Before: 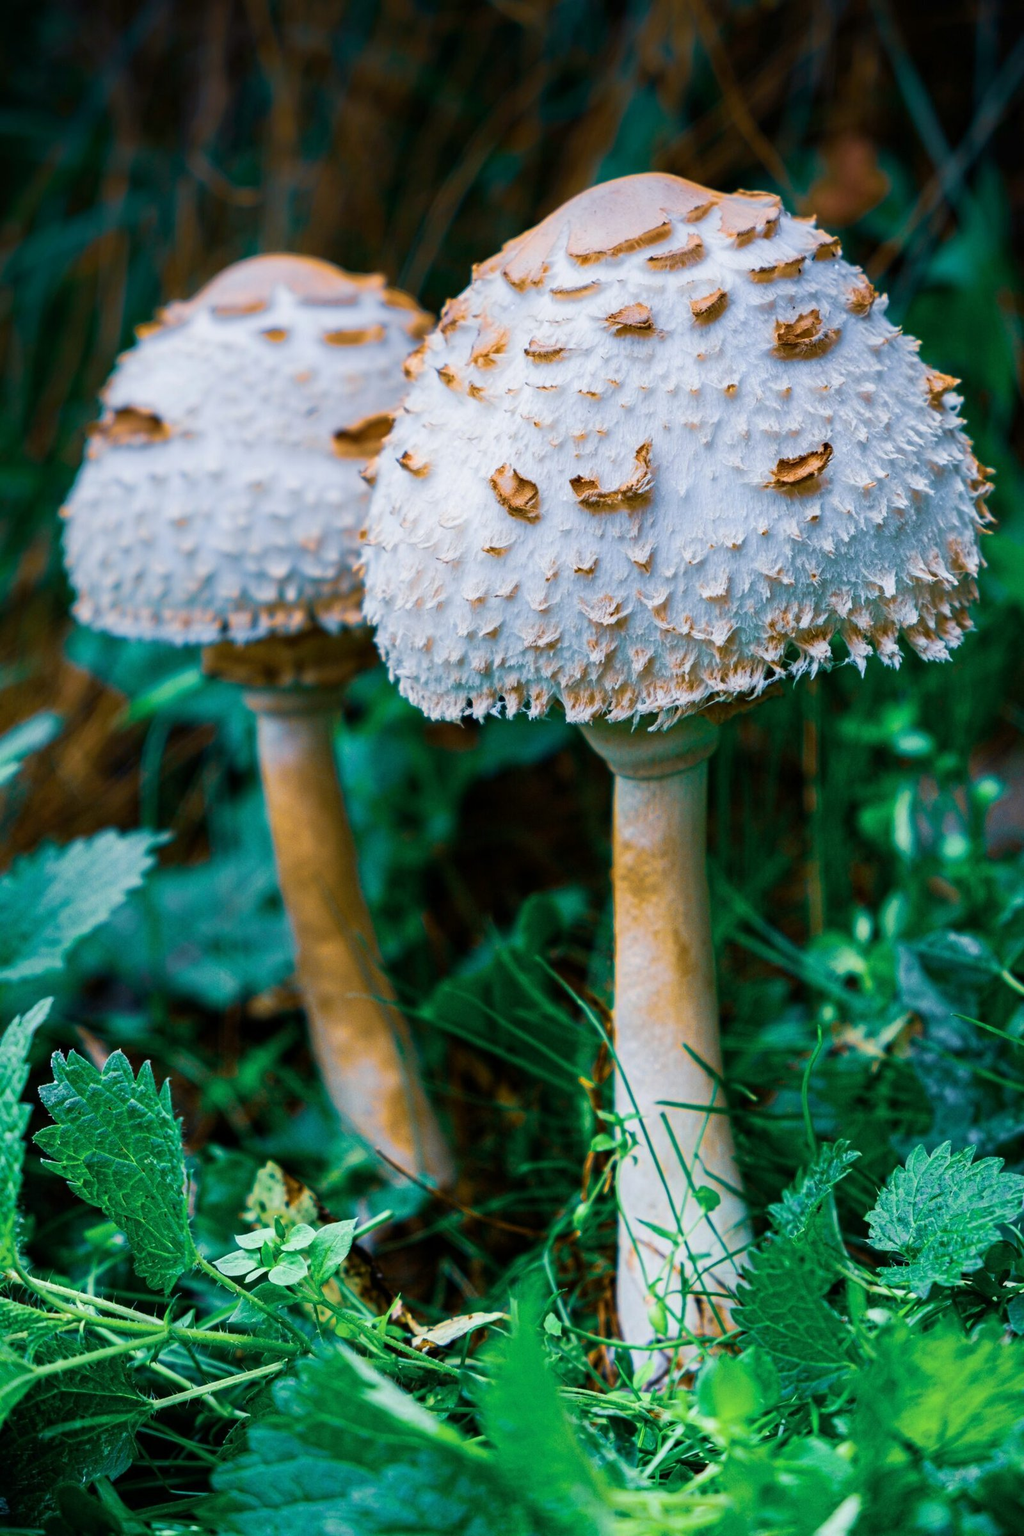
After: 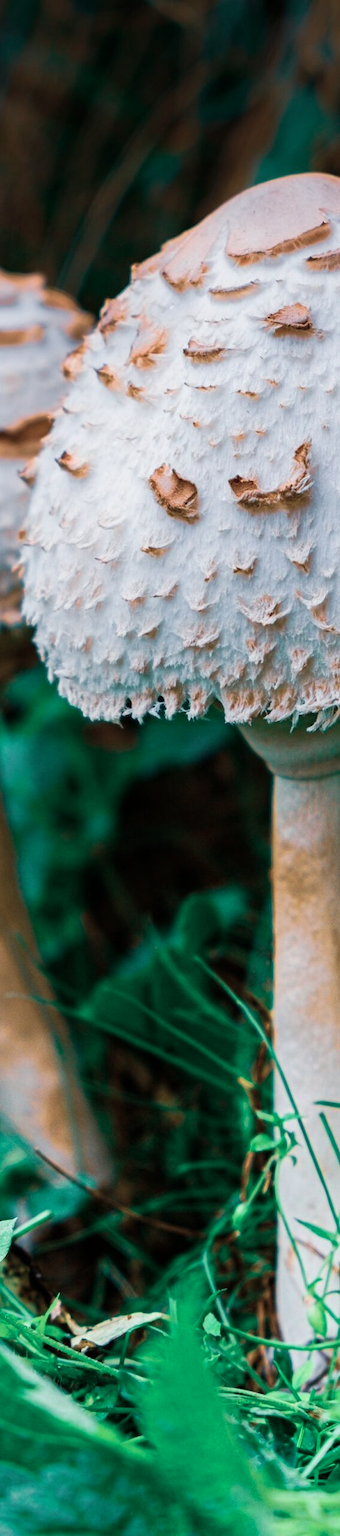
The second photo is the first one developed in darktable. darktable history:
color contrast: blue-yellow contrast 0.62
crop: left 33.36%, right 33.36%
